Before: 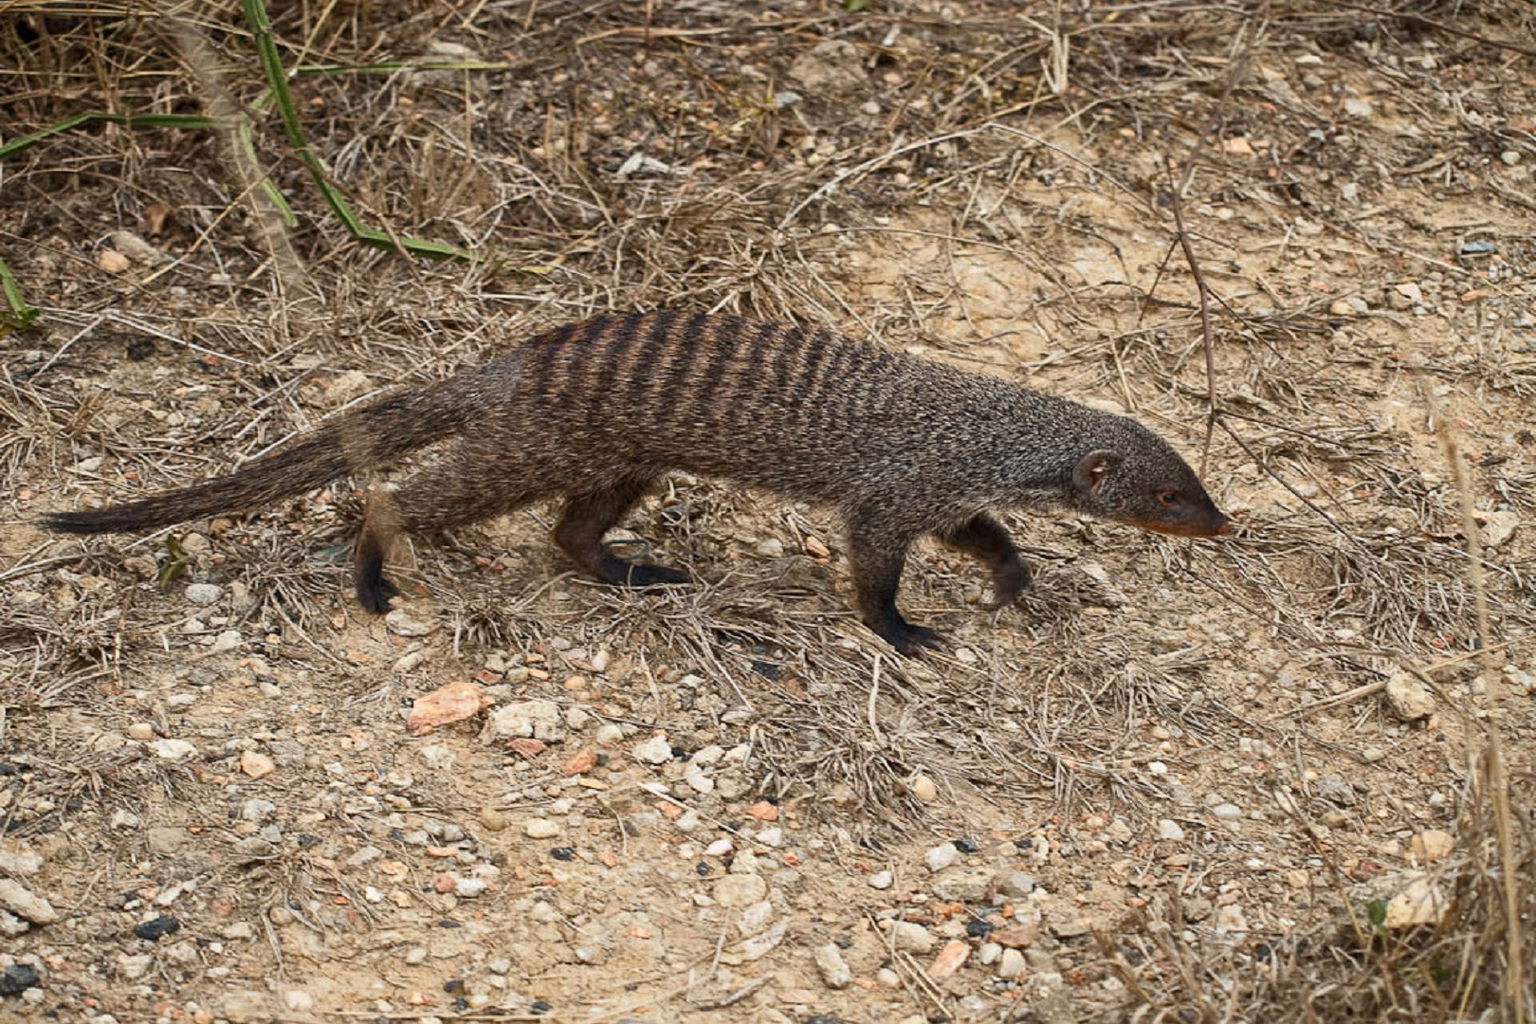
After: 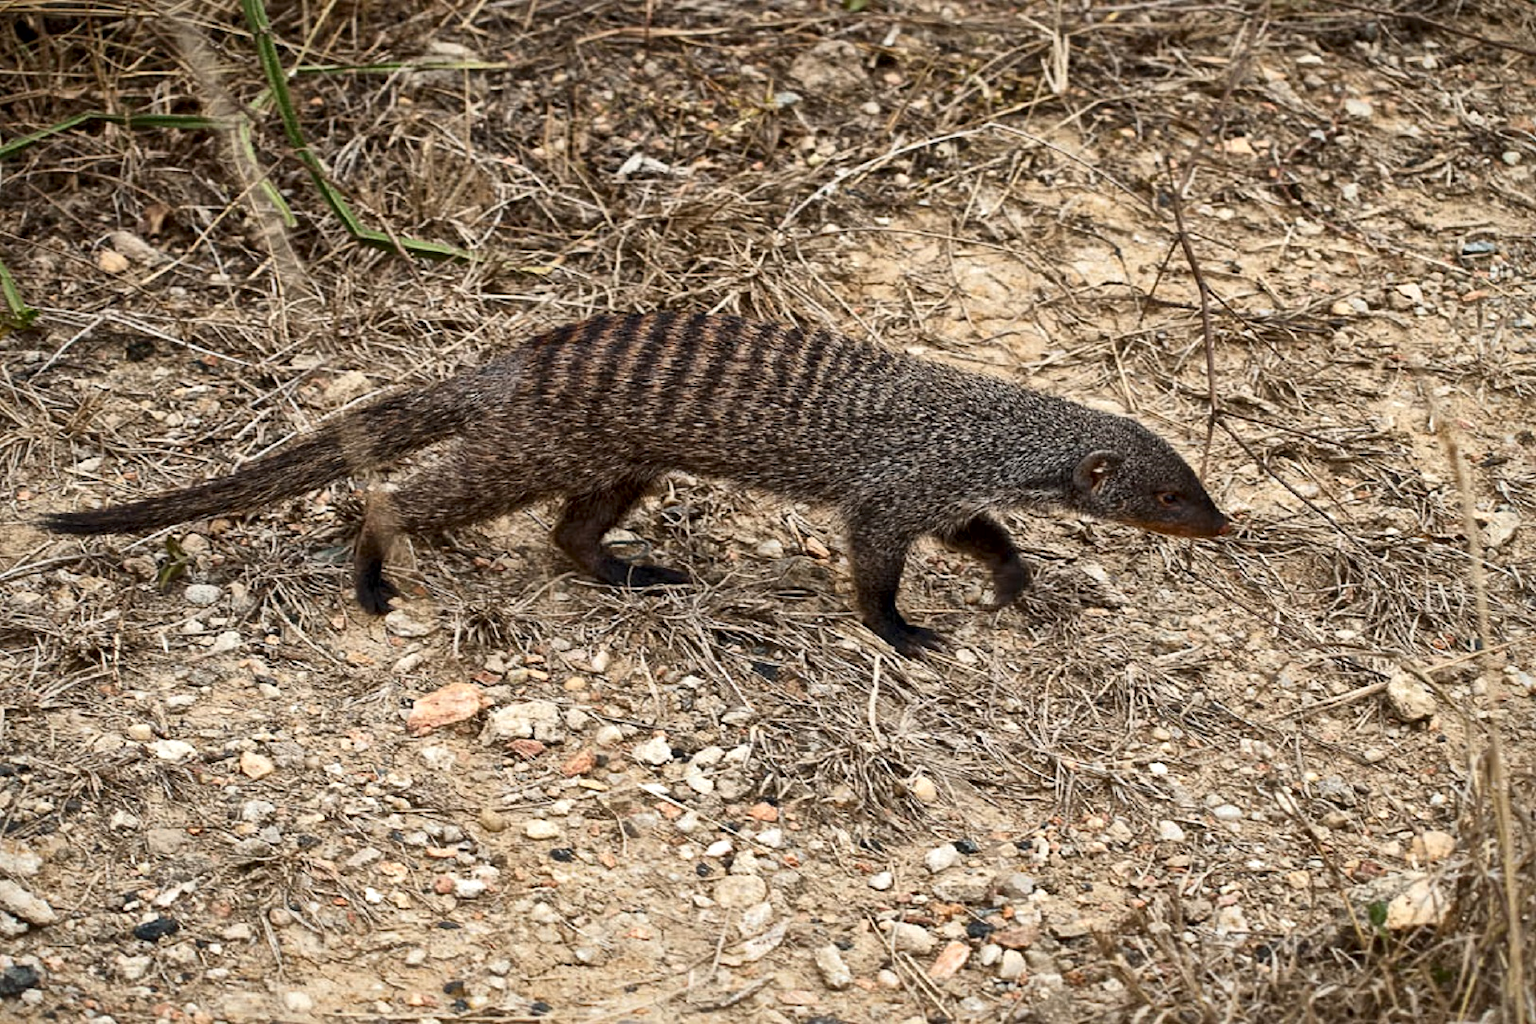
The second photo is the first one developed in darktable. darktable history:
crop and rotate: left 0.079%, bottom 0.002%
local contrast: mode bilateral grid, contrast 24, coarseness 61, detail 151%, midtone range 0.2
